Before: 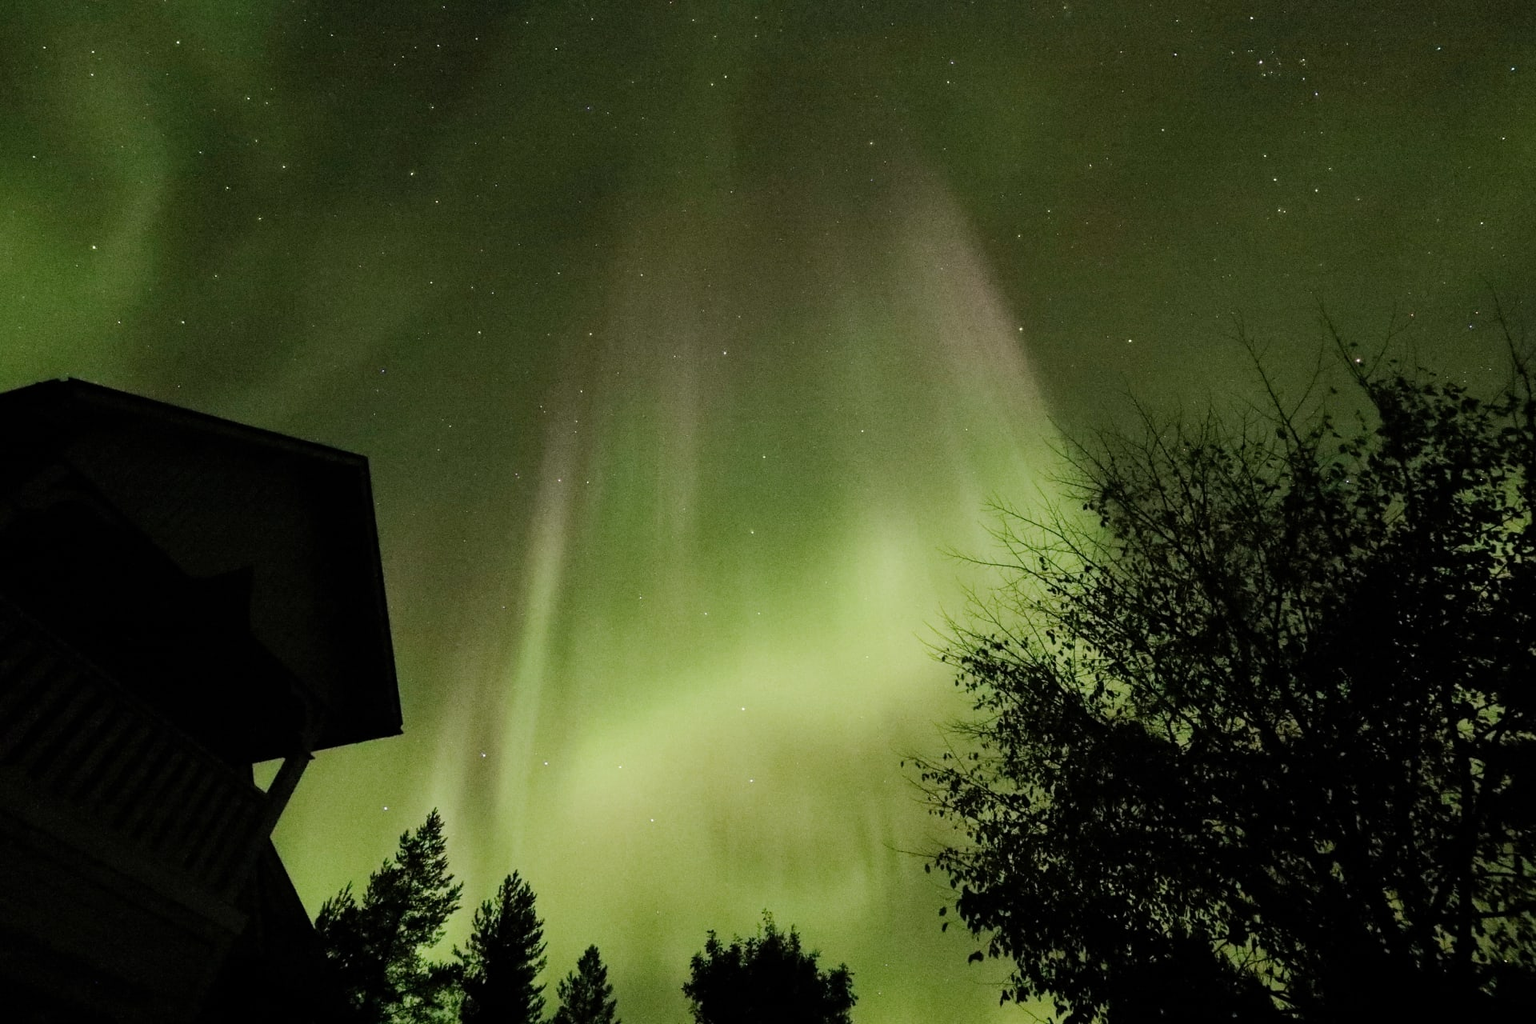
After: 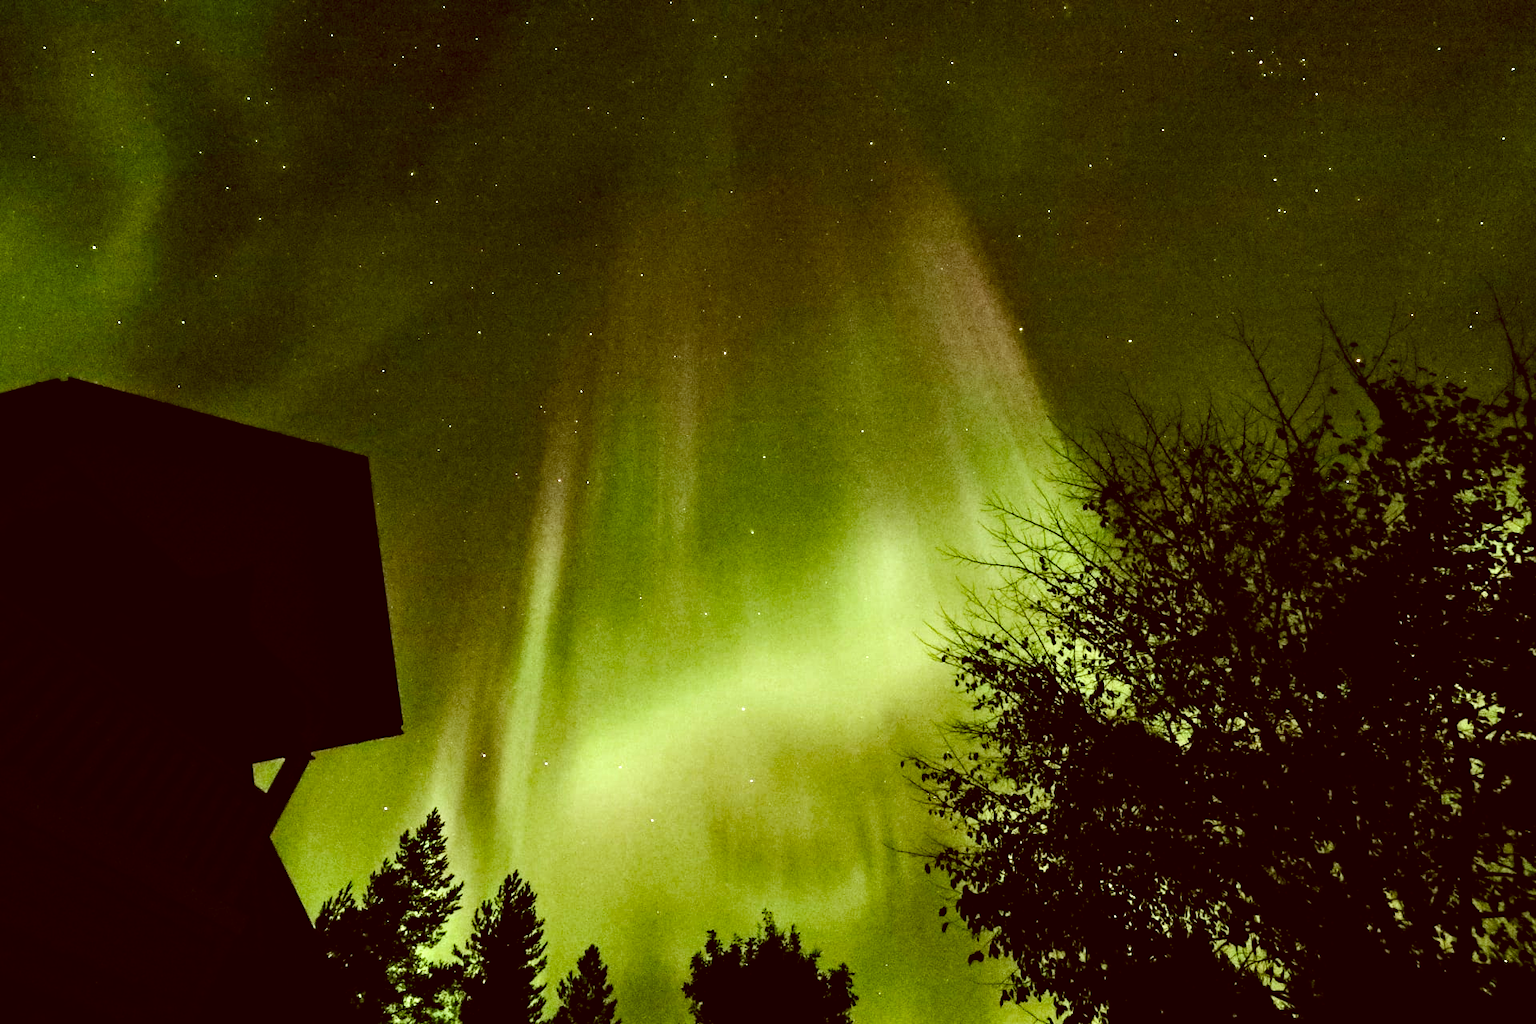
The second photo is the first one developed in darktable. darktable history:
color balance rgb: shadows lift › luminance -20%, power › hue 72.24°, highlights gain › luminance 15%, global offset › hue 171.6°, perceptual saturation grading › global saturation 14.09%, perceptual saturation grading › highlights -25%, perceptual saturation grading › shadows 25%, global vibrance 25%, contrast 10%
contrast equalizer: y [[0.511, 0.558, 0.631, 0.632, 0.559, 0.512], [0.5 ×6], [0.507, 0.559, 0.627, 0.644, 0.647, 0.647], [0 ×6], [0 ×6]]
haze removal: compatibility mode true, adaptive false
color correction: highlights a* -5.94, highlights b* 9.48, shadows a* 10.12, shadows b* 23.94
